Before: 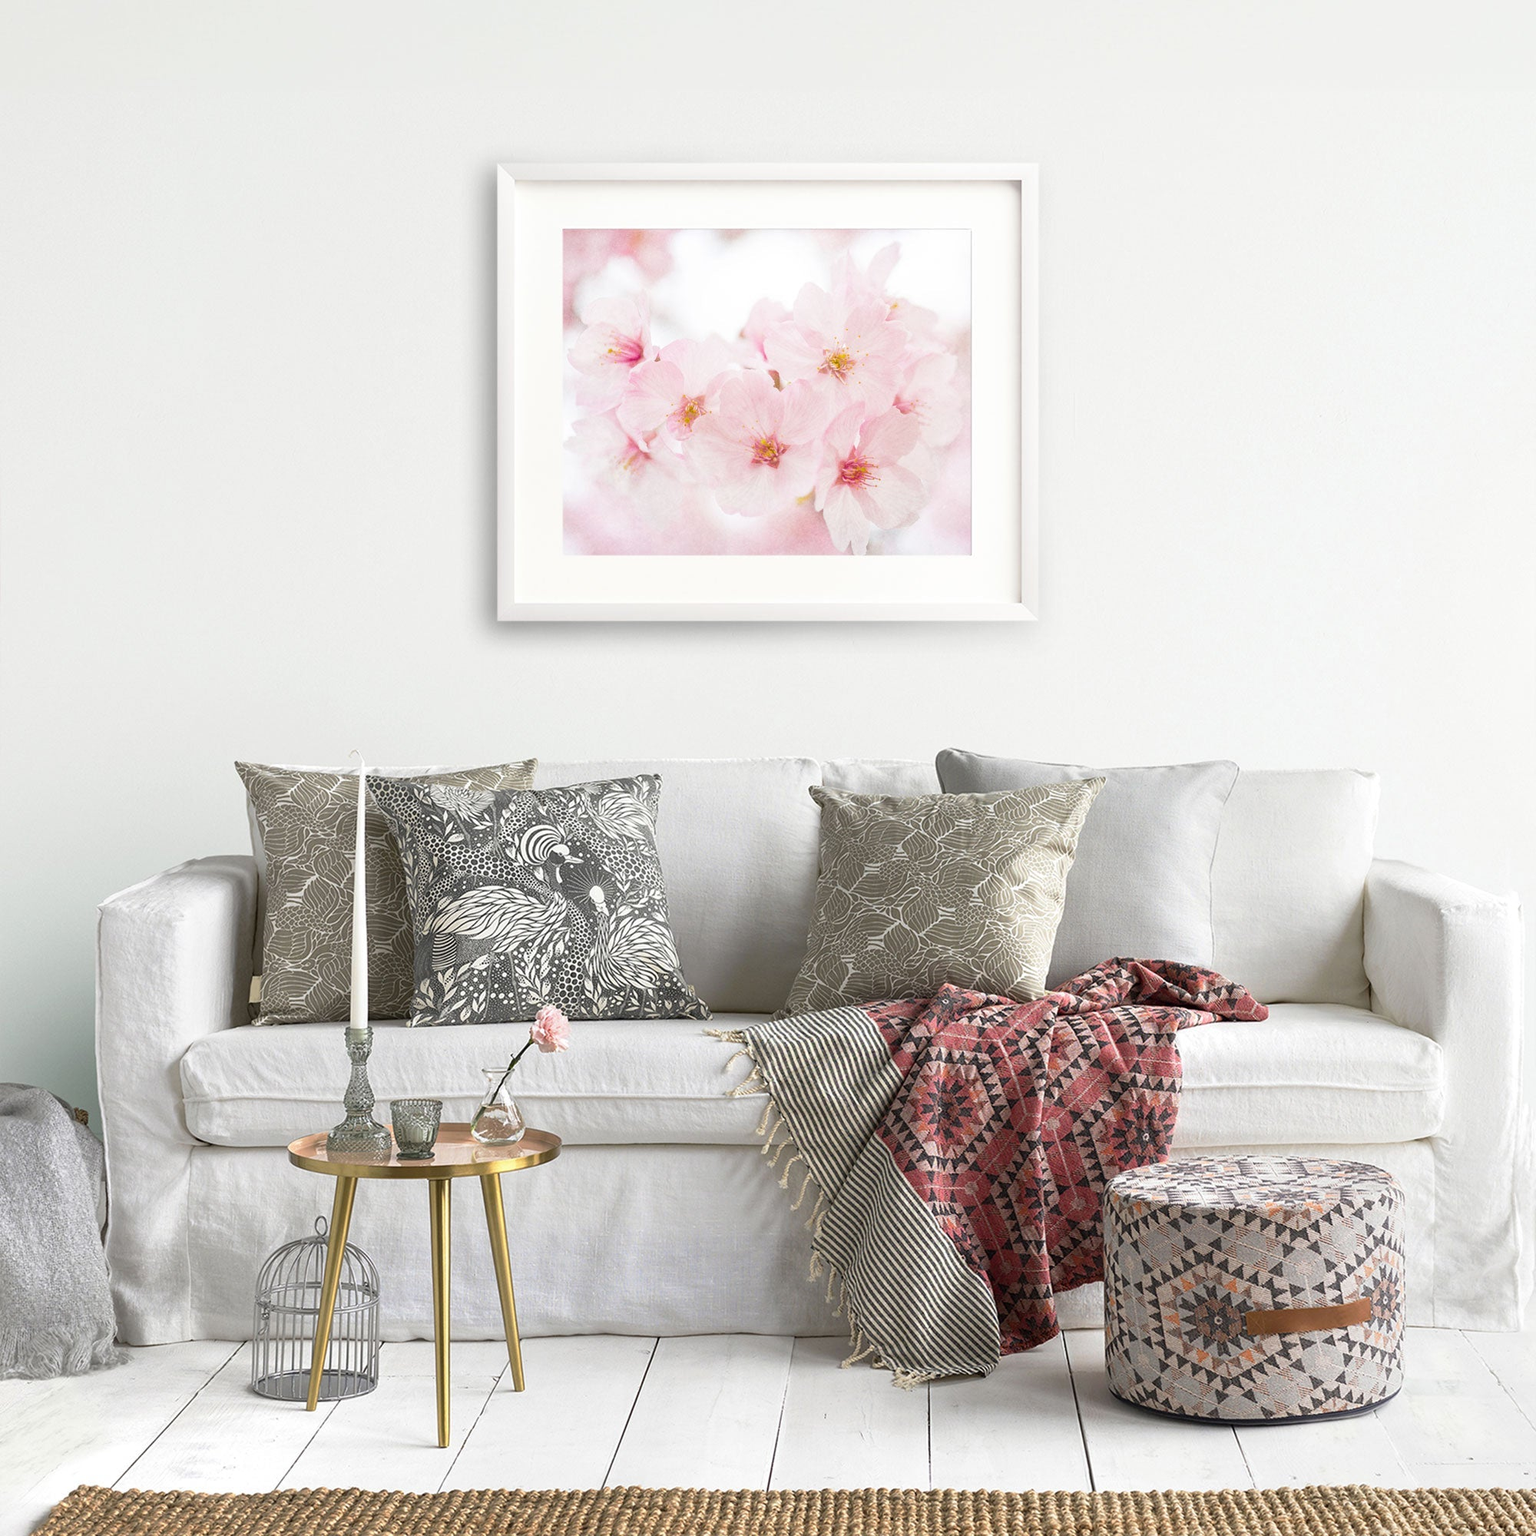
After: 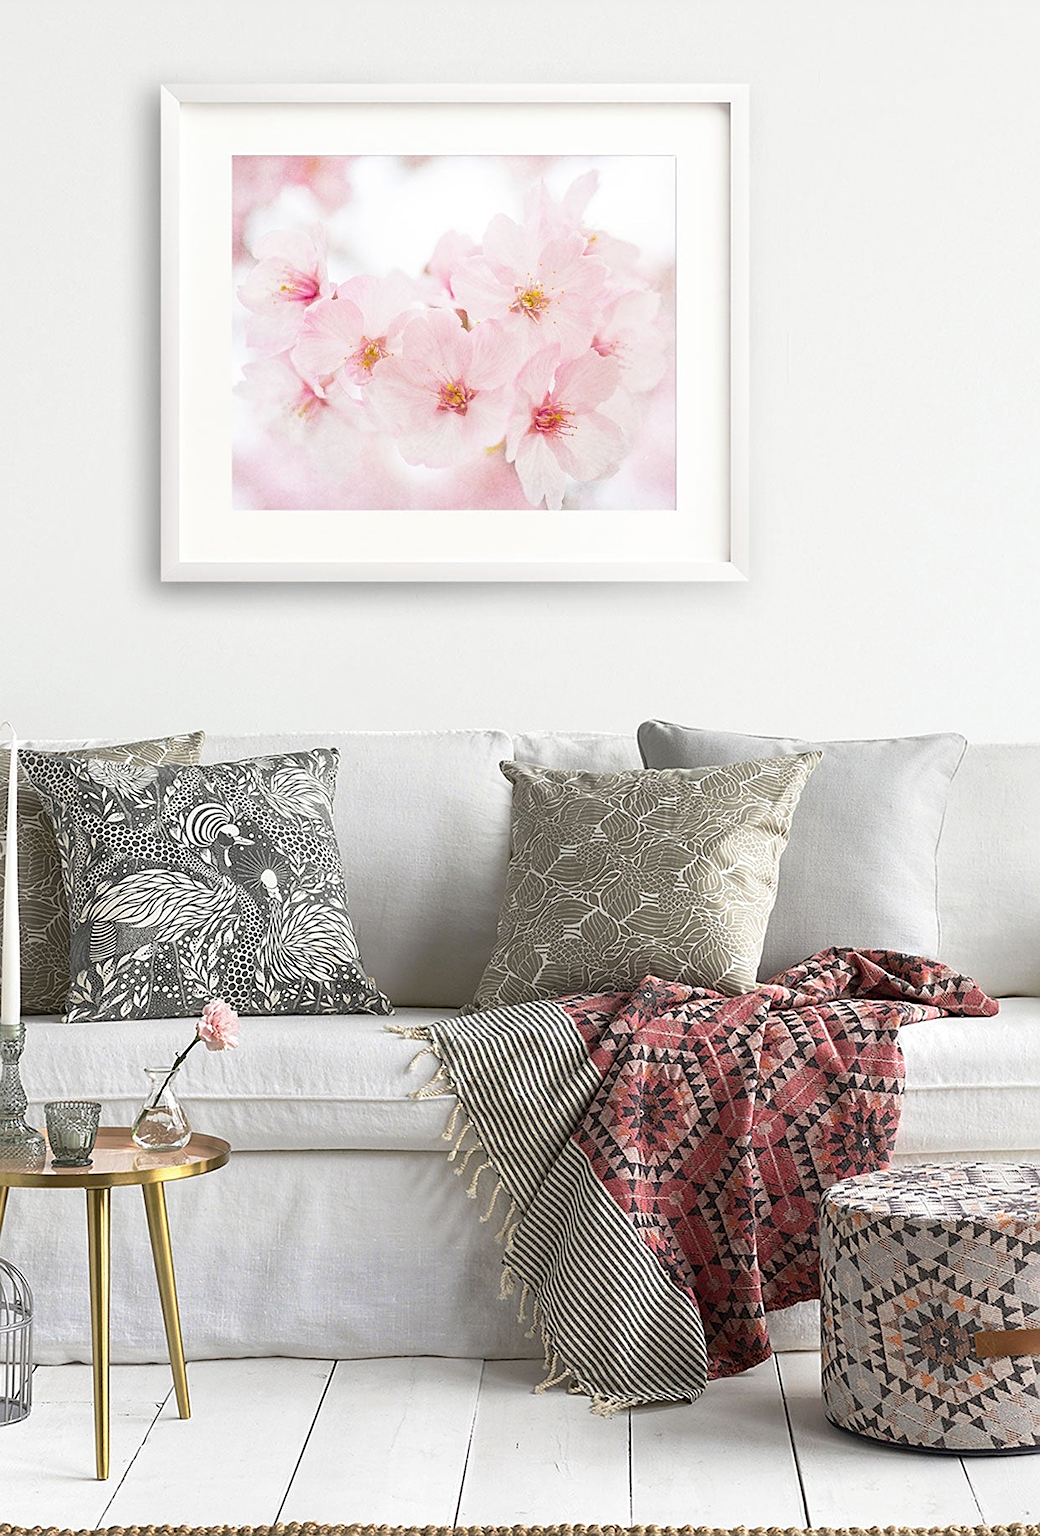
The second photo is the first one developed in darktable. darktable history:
sharpen: on, module defaults
crop and rotate: left 22.785%, top 5.627%, right 14.881%, bottom 2.365%
